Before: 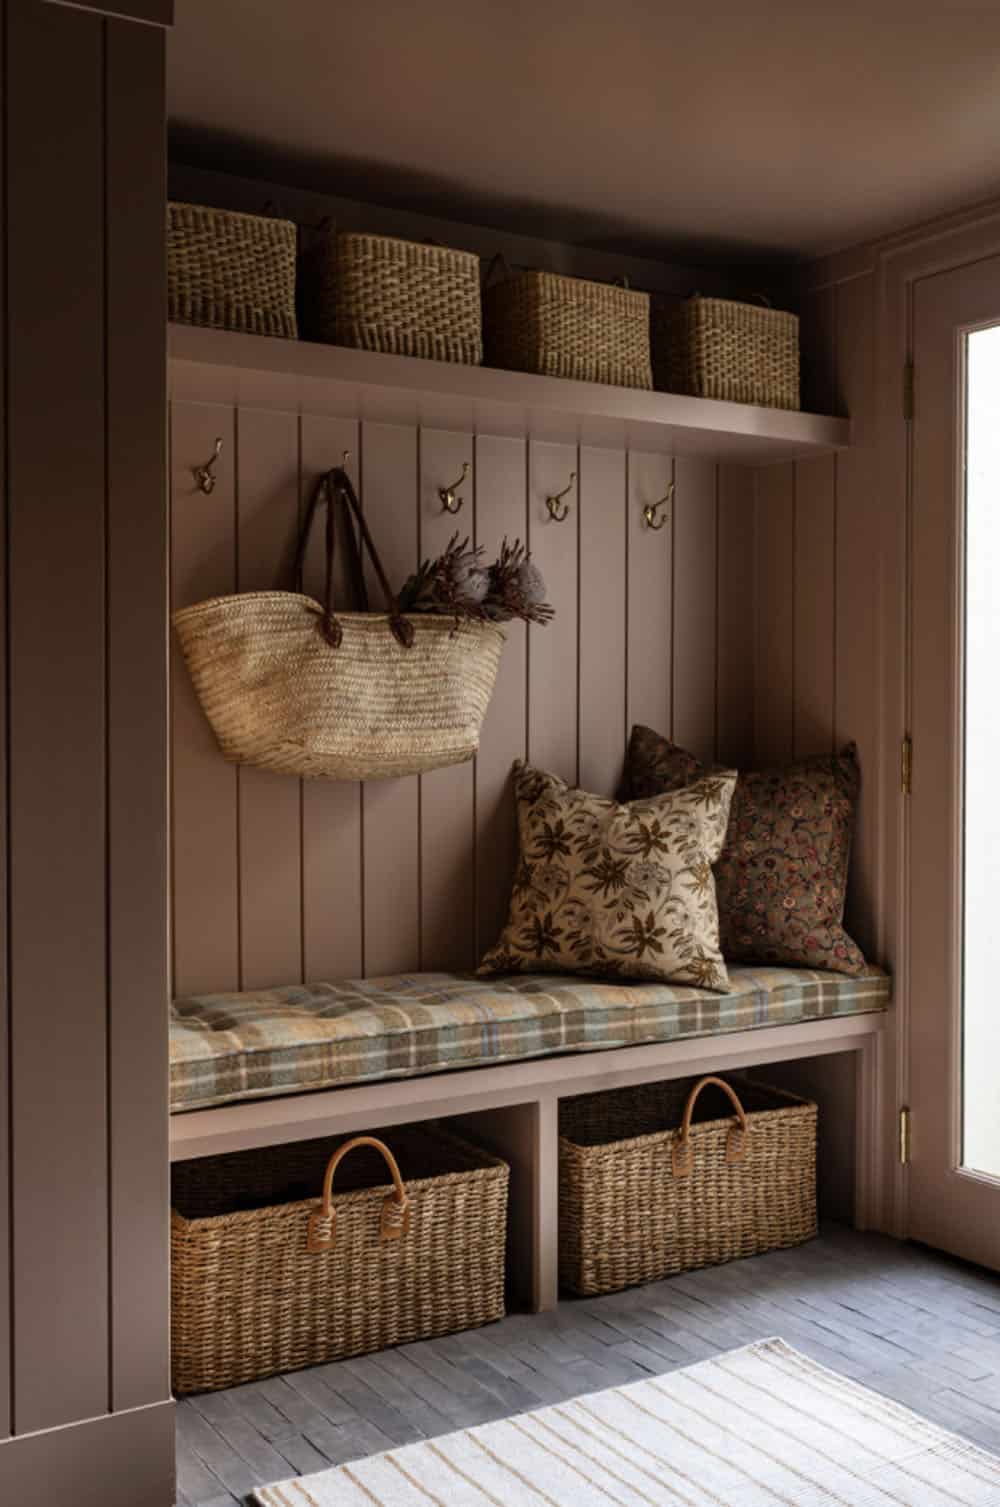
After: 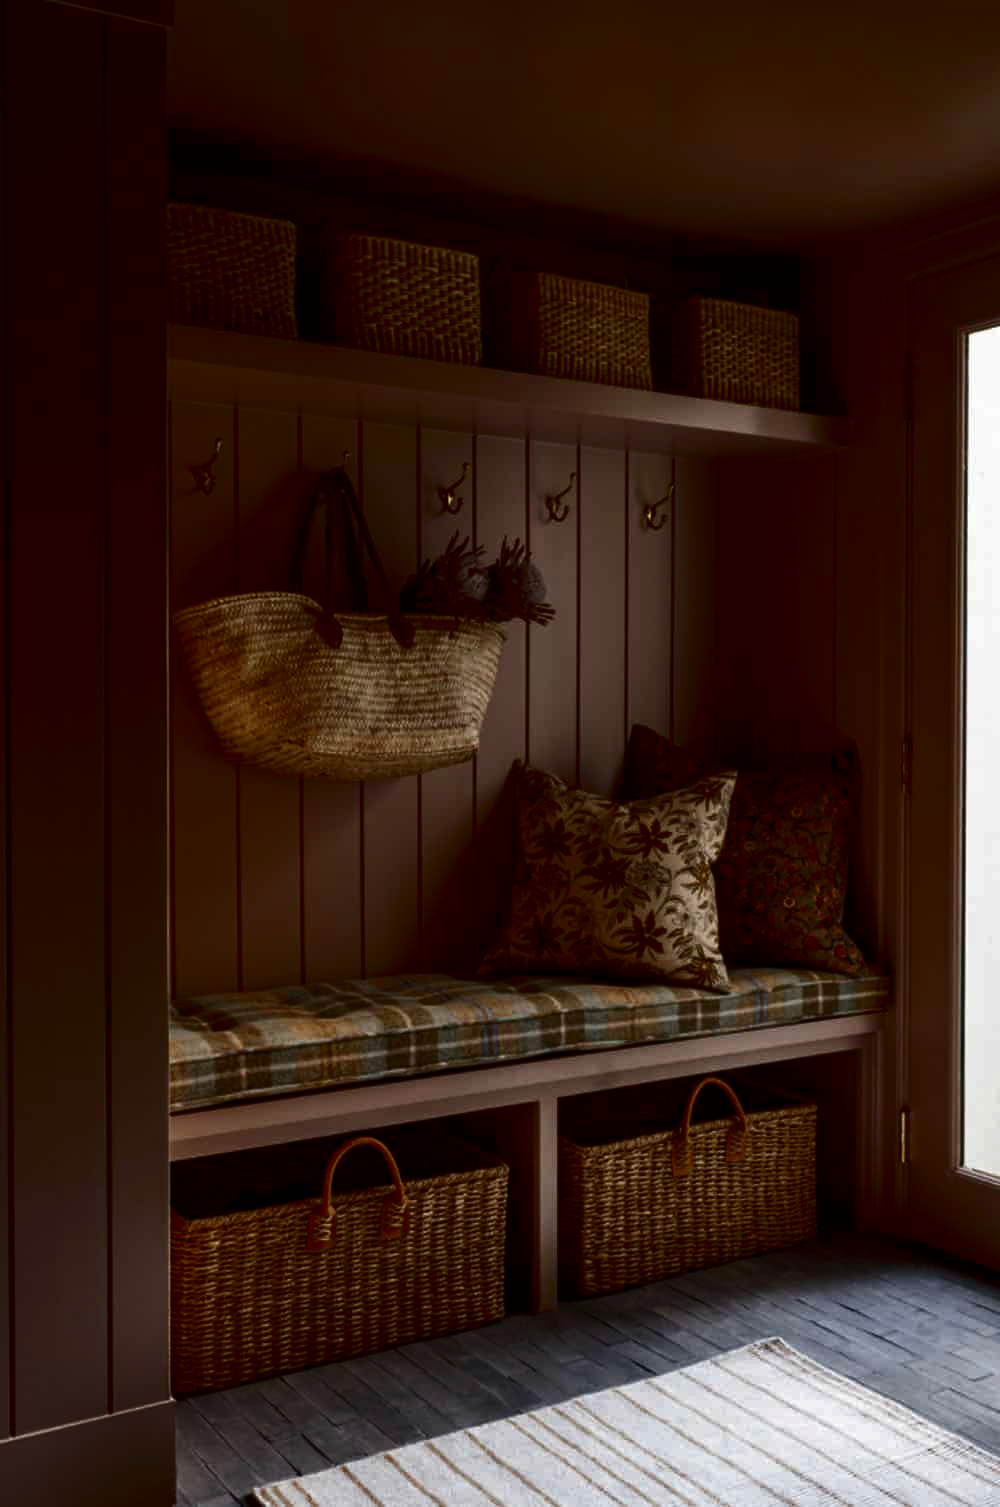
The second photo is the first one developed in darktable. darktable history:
contrast brightness saturation: contrast 0.093, brightness -0.586, saturation 0.174
color correction: highlights b* 0.005, saturation 0.866
